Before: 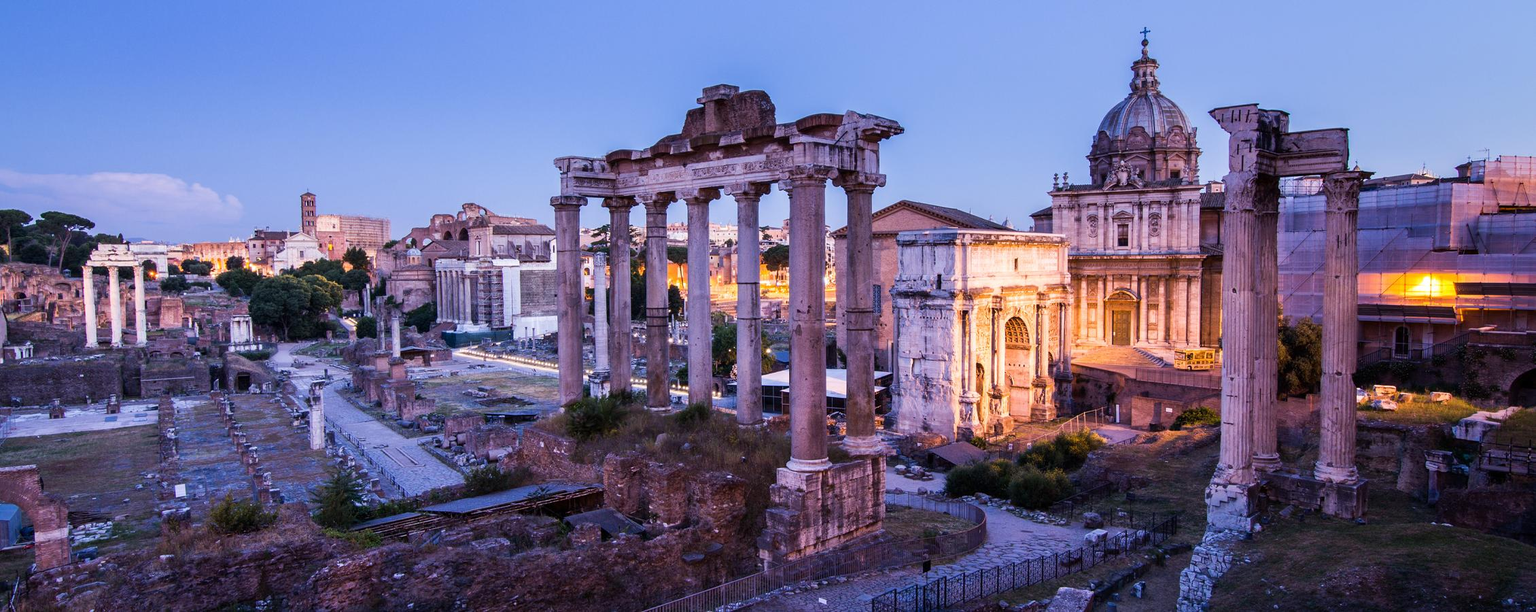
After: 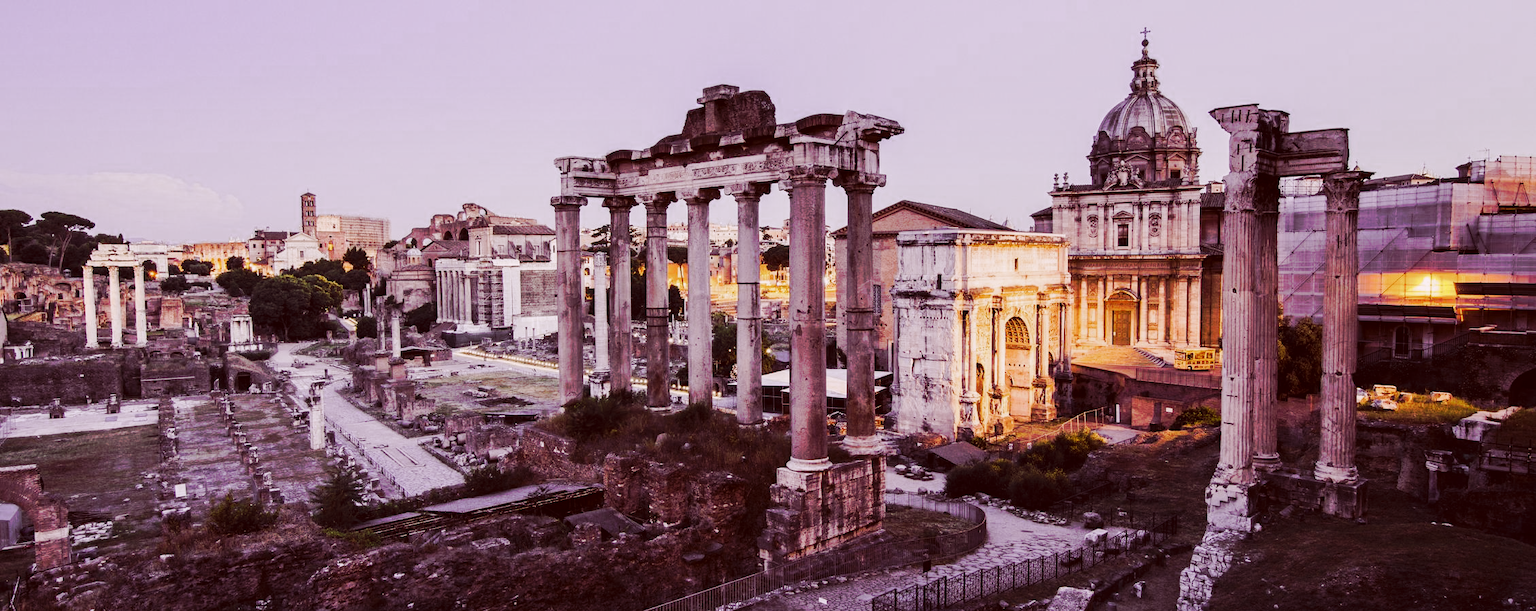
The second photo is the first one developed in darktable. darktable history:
tone curve: curves: ch0 [(0, 0) (0.003, 0.003) (0.011, 0.01) (0.025, 0.023) (0.044, 0.042) (0.069, 0.065) (0.1, 0.094) (0.136, 0.128) (0.177, 0.167) (0.224, 0.211) (0.277, 0.261) (0.335, 0.315) (0.399, 0.375) (0.468, 0.44) (0.543, 0.56) (0.623, 0.637) (0.709, 0.72) (0.801, 0.808) (0.898, 0.901) (1, 1)], preserve colors none
color look up table: target L [92.94, 92.55, 88.13, 85.84, 73.16, 67.73, 65.51, 67.73, 55.67, 42.6, 41.95, 42.66, 27.65, 10.11, 4.795, 200, 84.16, 82.79, 72.41, 68.95, 67.46, 62.79, 49.94, 49.54, 48.34, 45.39, 15.95, 16.07, 12.61, 91.81, 83.36, 69.15, 59.34, 64.62, 50, 75.81, 59.55, 61.95, 42.73, 31.48, 30.13, 38.99, 20.74, 5.055, 4.322, 87.63, 82.01, 67.23, 24.64], target a [2.386, -1.241, -20.98, -27.41, -7.475, -30.24, -43.12, -8.313, -7.606, -30.46, -35.43, 1.063, -11.61, 2.823, 11.64, 0, 9.162, 5.362, 23.47, 29.34, 7.689, 48.77, 74.29, 47.77, 22.74, 60.24, 19.55, 15.84, 30.75, 7.136, 14.2, 39.68, 29.17, 11.17, 65.18, 21.3, 21.76, 15.32, 5.977, 46.76, 33.36, 43.66, 44.21, 18.75, 17.4, -7.18, 5.63, 1.555, 8.523], target b [4.063, 35.8, 70.69, 19.05, 73.6, 47.28, 64.72, 16.89, 58.95, 37.93, 45.72, 45.53, 17.09, 13.44, 3.332, 0, 26.13, 51.86, 55.69, 24.31, 13.68, 9.334, 55.37, 58.77, 31.09, 21.43, 11.8, 22.31, 17.4, -2.196, -11.62, -21.48, -1.071, -4.419, -10.86, -24.15, -14.76, -18.59, 14.61, 4.777, -9.628, -45.29, -39.03, 3.036, -2.553, -1.416, -12.78, -6.875, -2.146], num patches 49
